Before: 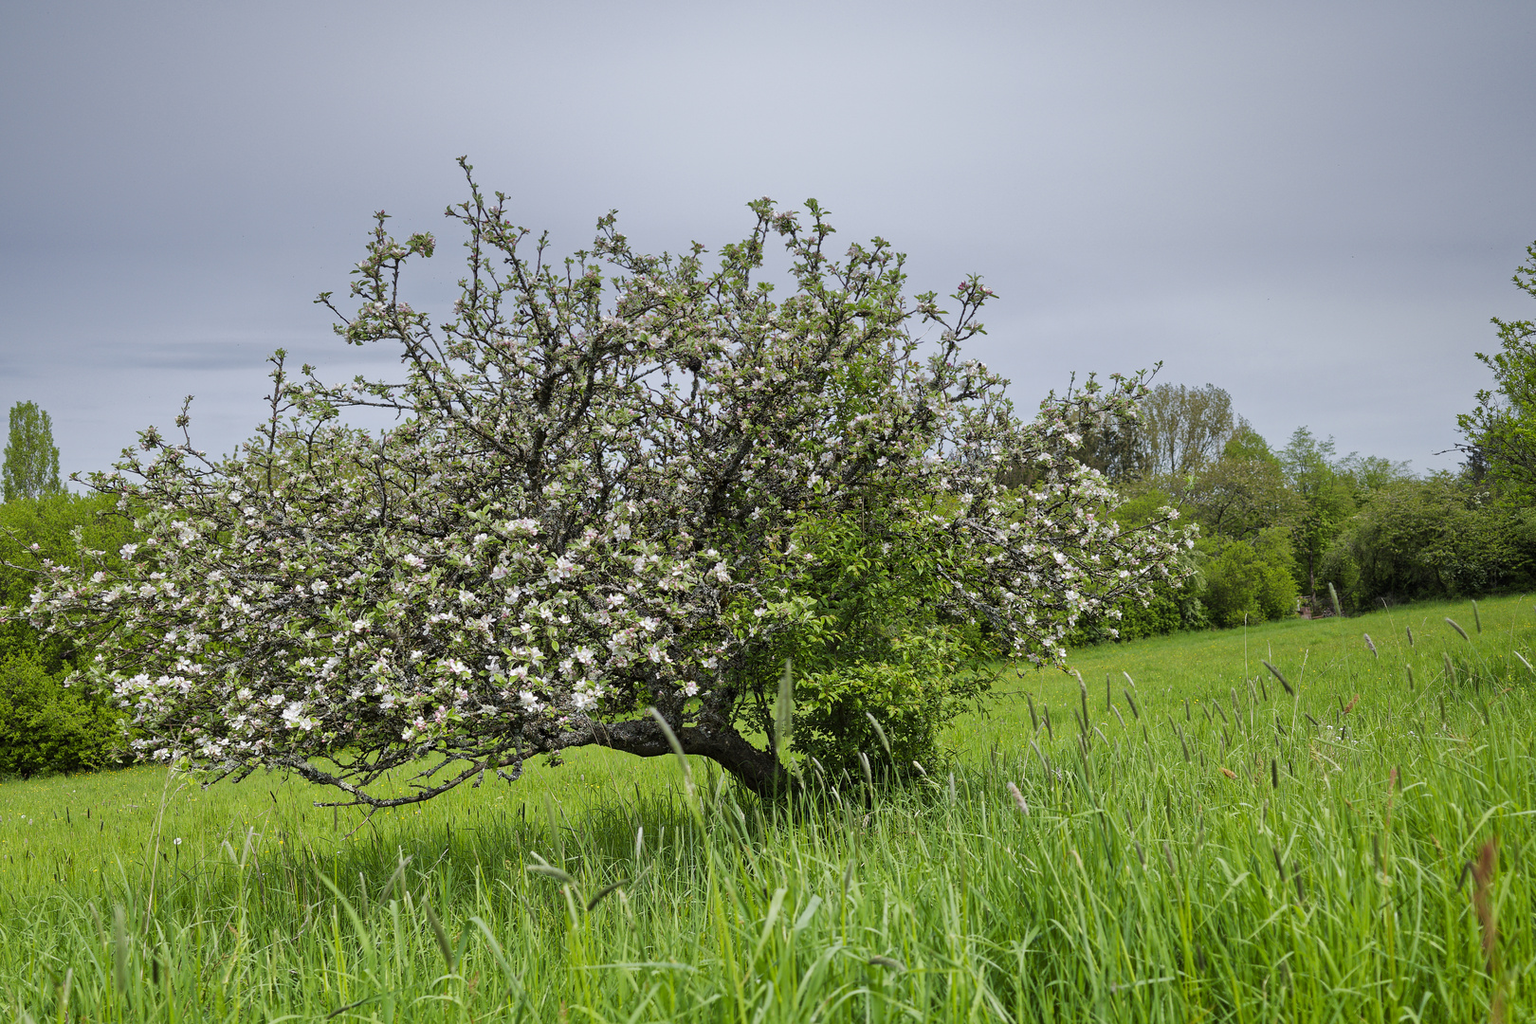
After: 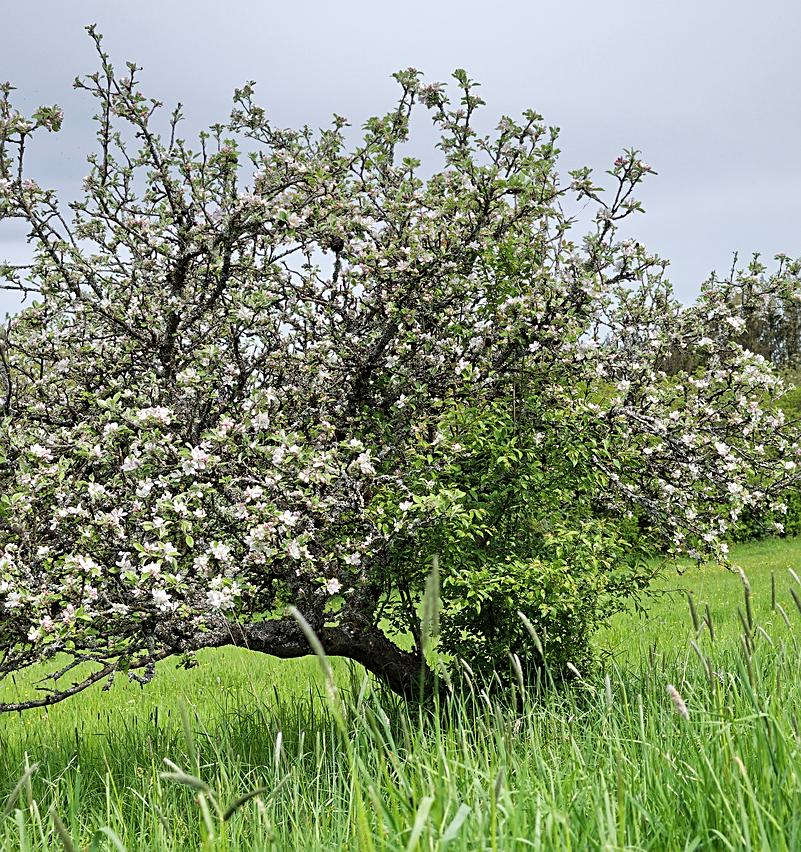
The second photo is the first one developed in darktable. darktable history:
crop and rotate: angle 0.015°, left 24.437%, top 13.04%, right 26.053%, bottom 8.024%
exposure: exposure 0.375 EV, compensate highlight preservation false
sharpen: on, module defaults
color correction: highlights b* 0.009, saturation 0.82
